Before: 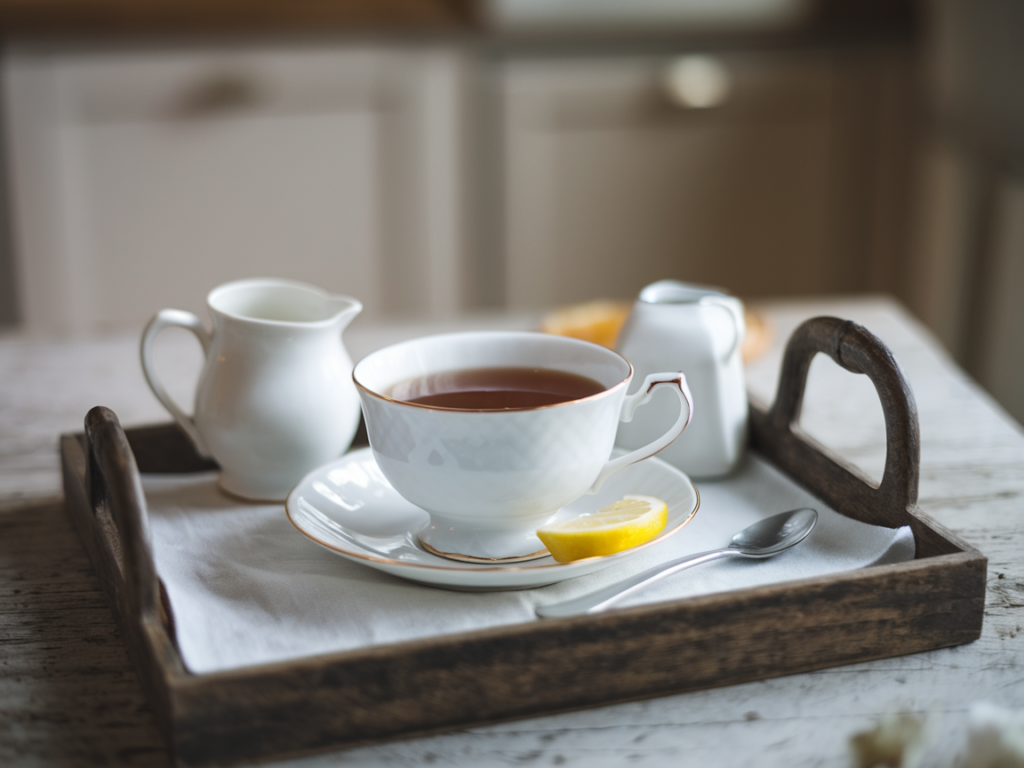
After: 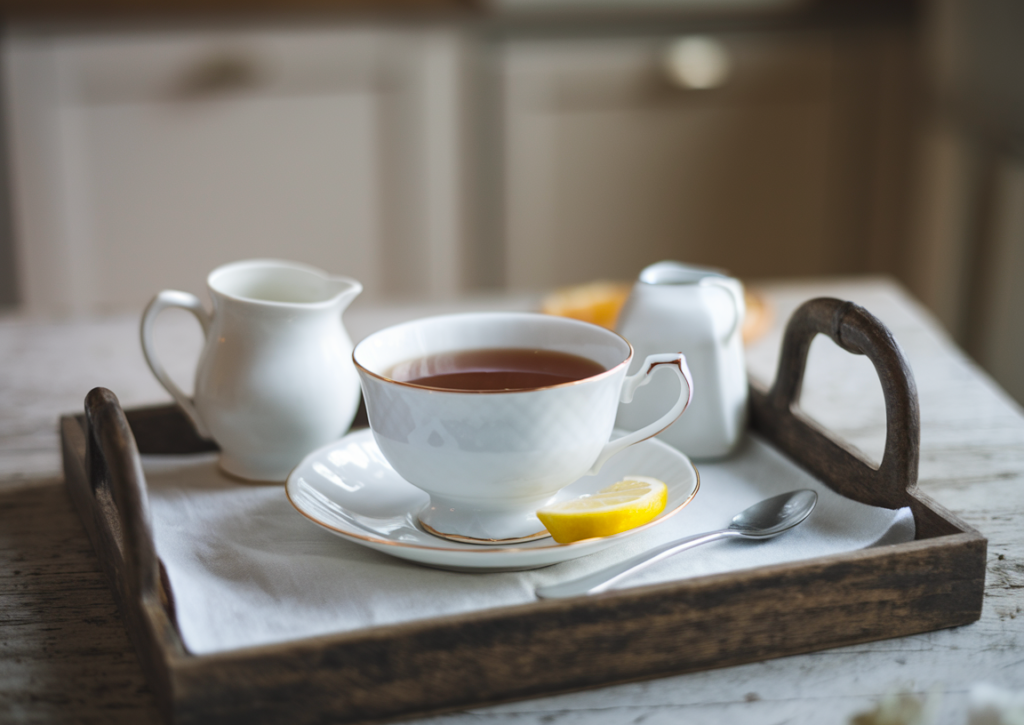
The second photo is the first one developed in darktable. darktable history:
crop and rotate: top 2.479%, bottom 3.018%
contrast brightness saturation: saturation 0.1
